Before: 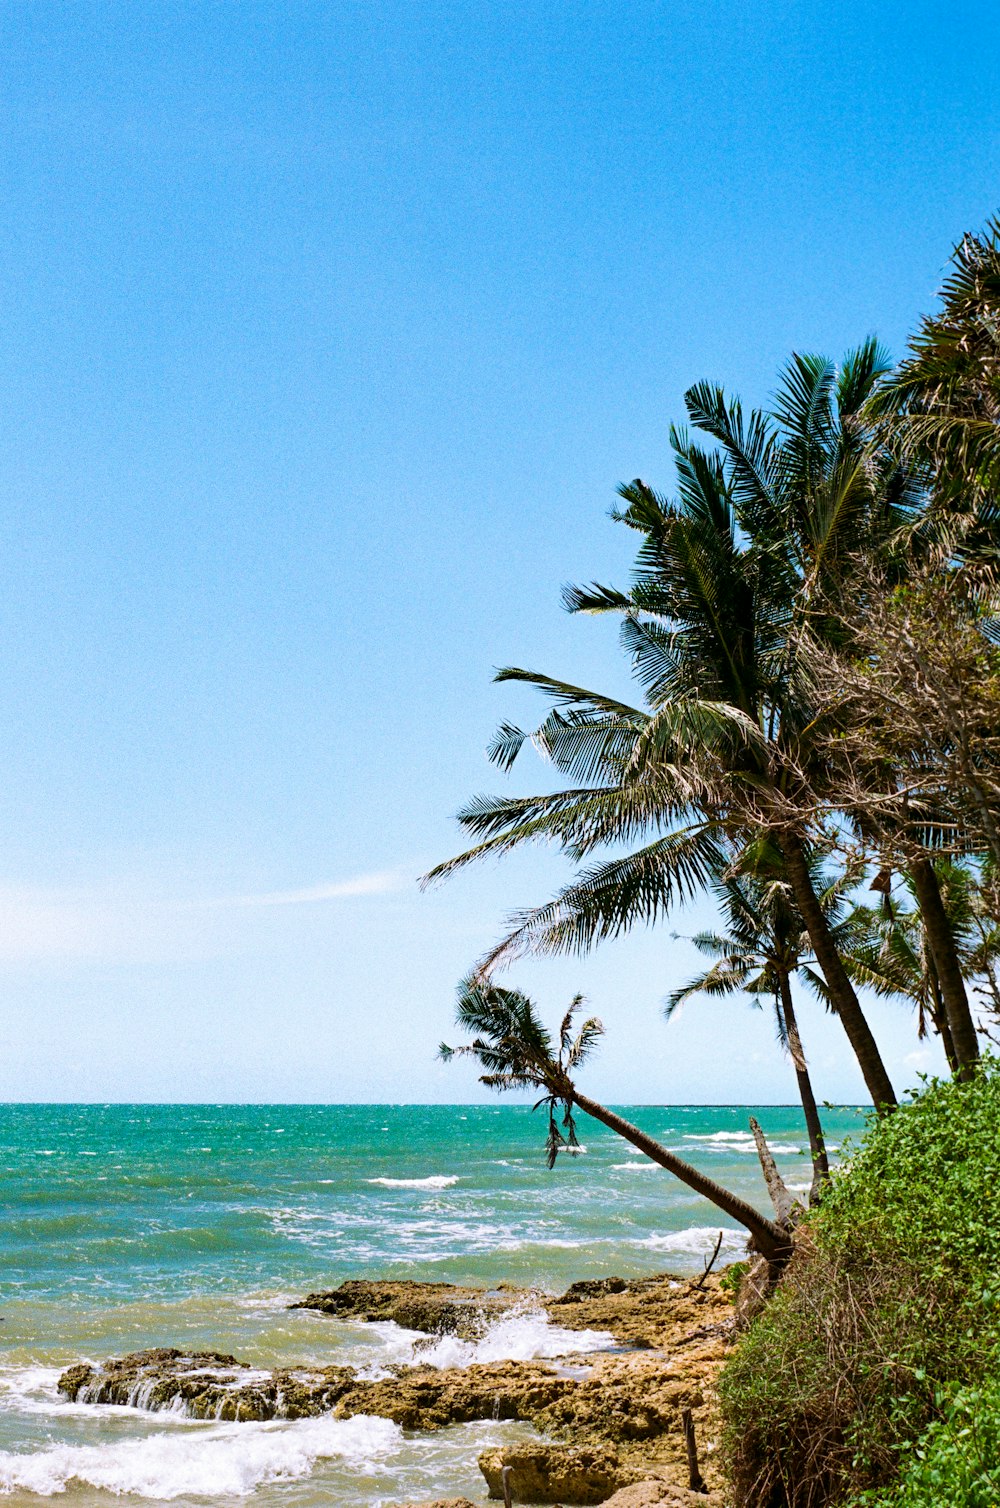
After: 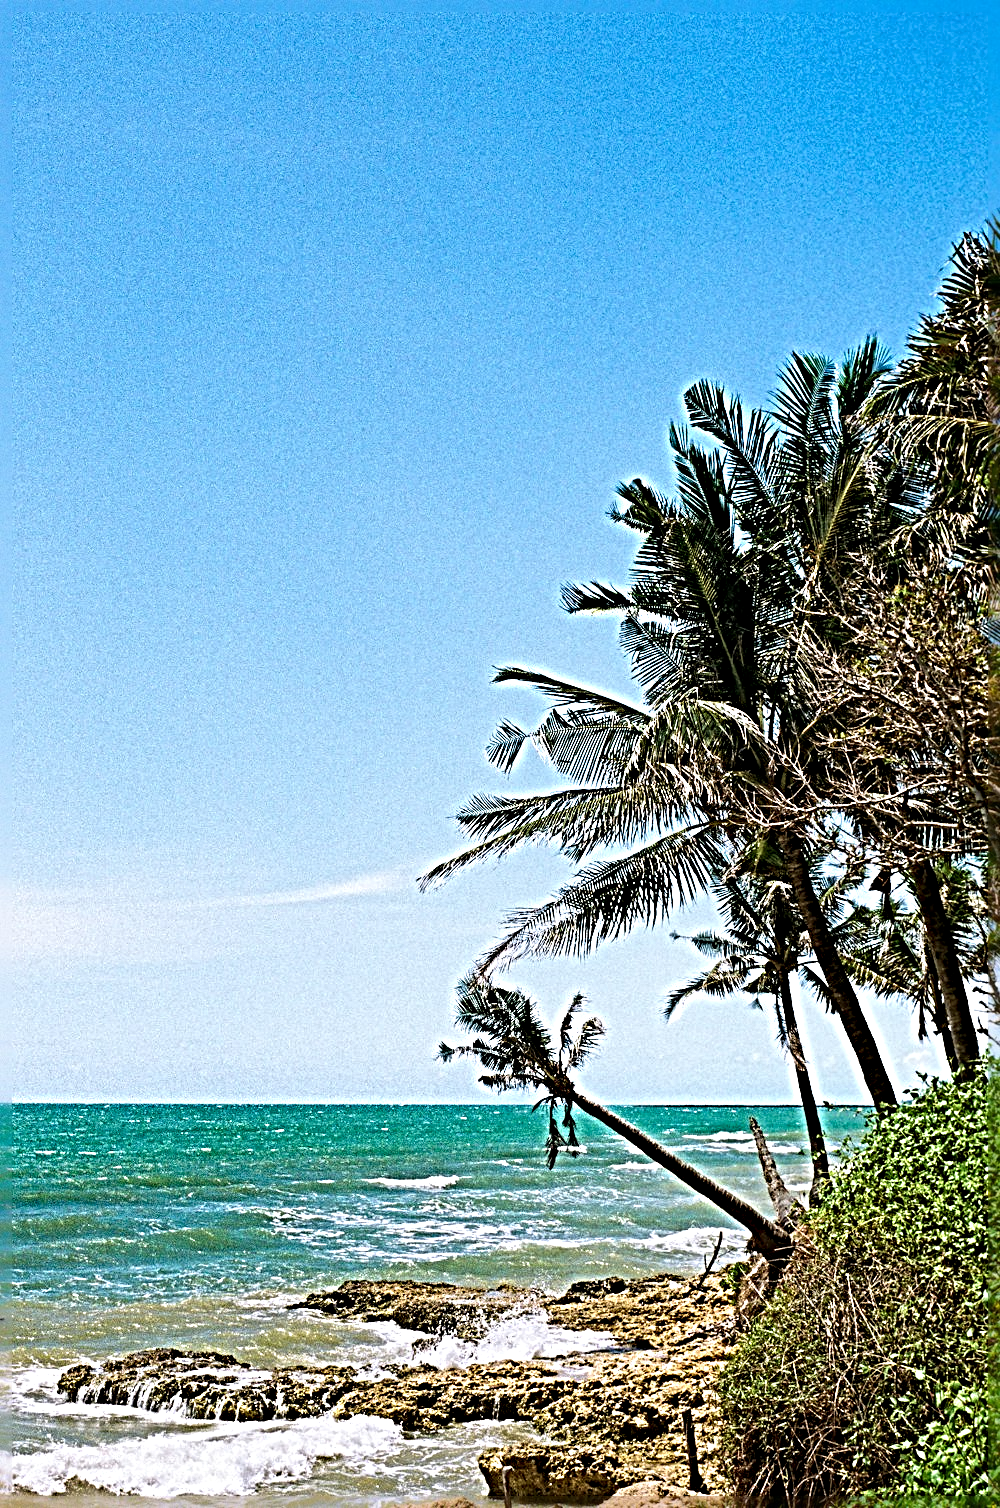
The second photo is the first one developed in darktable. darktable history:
sharpen: radius 6.3, amount 1.8, threshold 0
tone equalizer: on, module defaults
